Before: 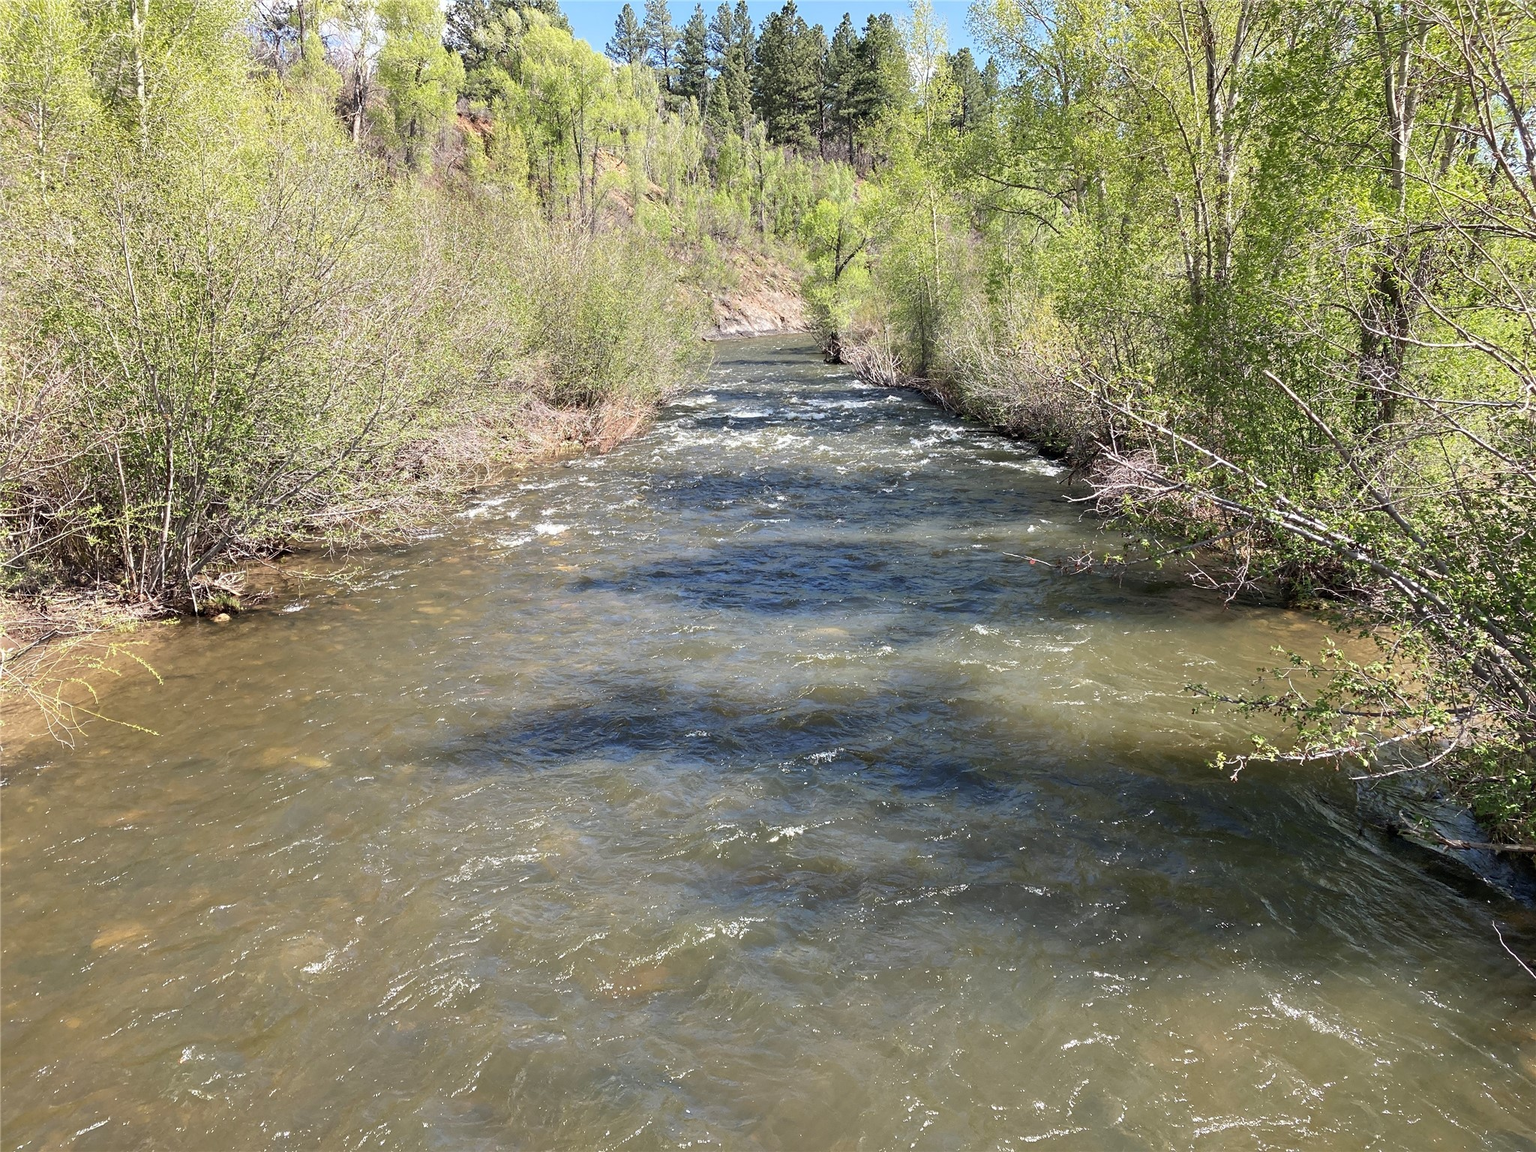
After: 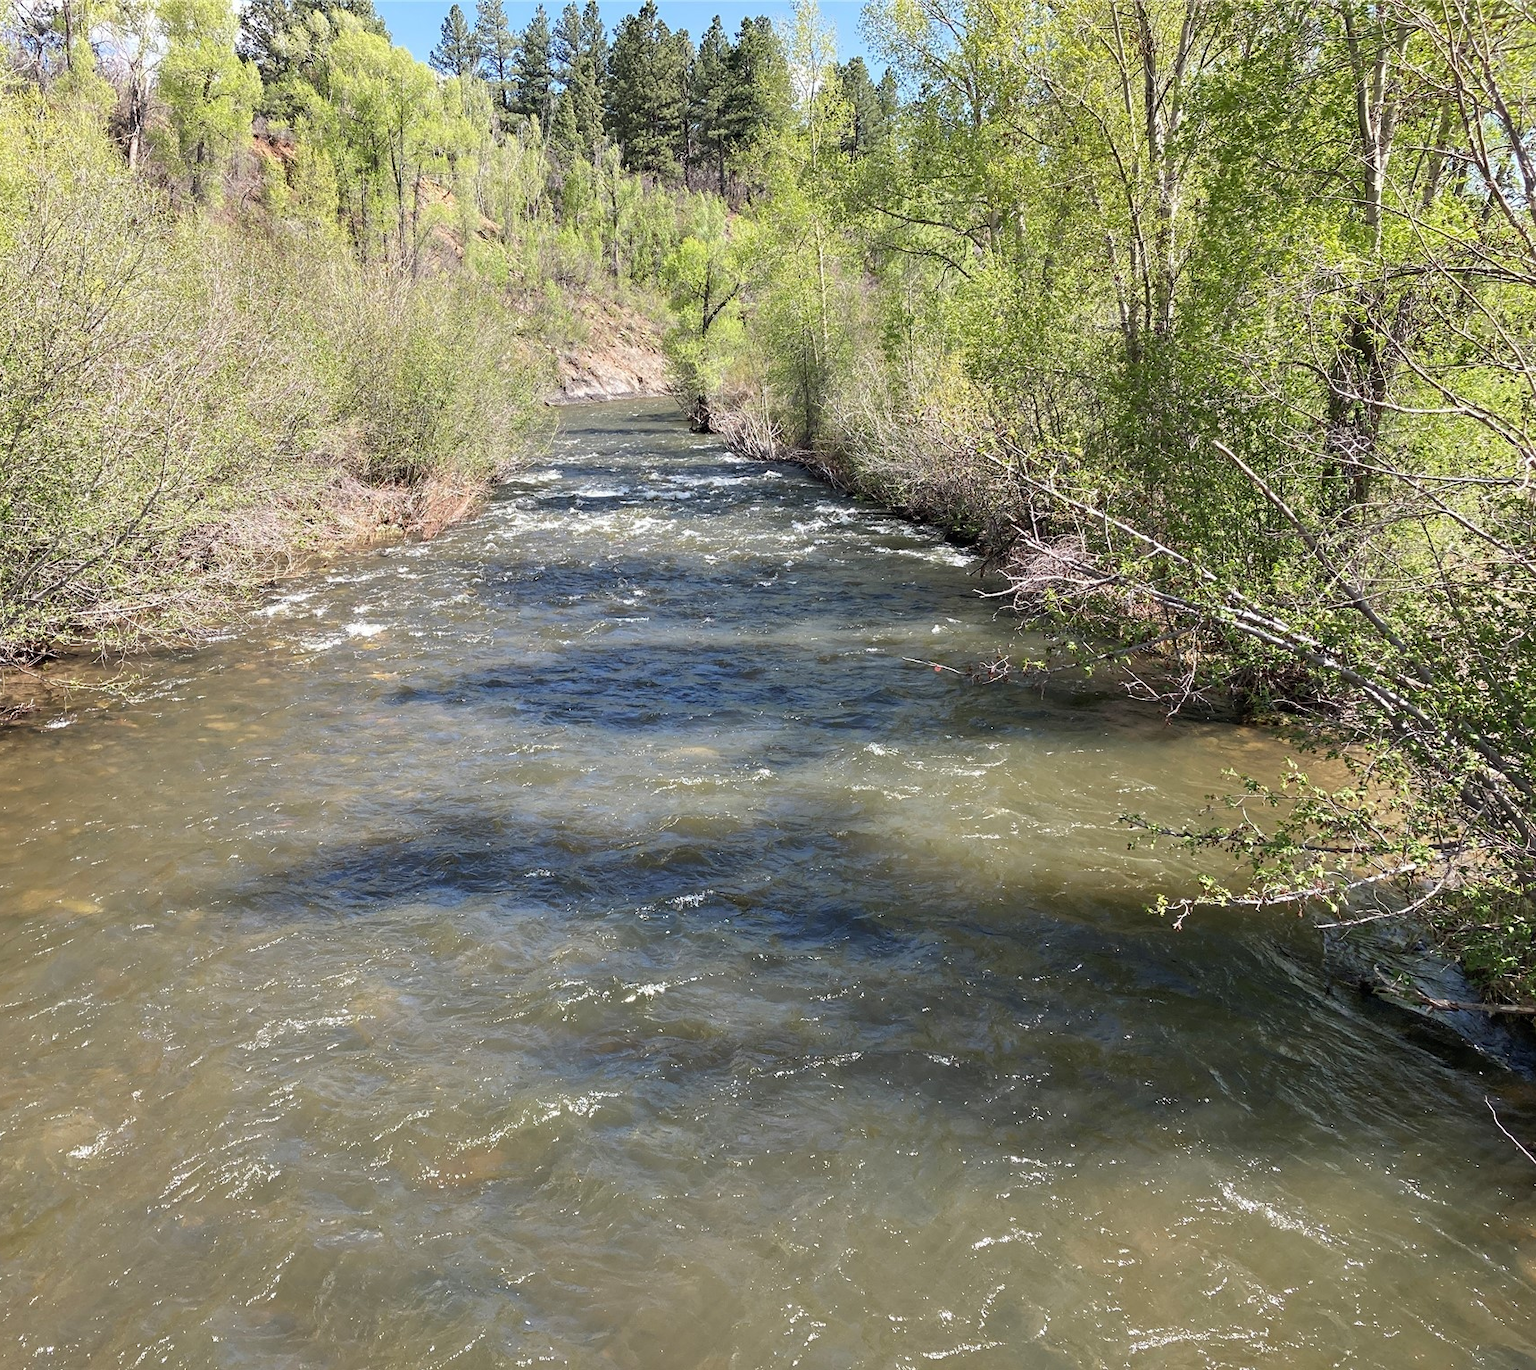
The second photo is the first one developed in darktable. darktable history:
crop: left 15.955%
